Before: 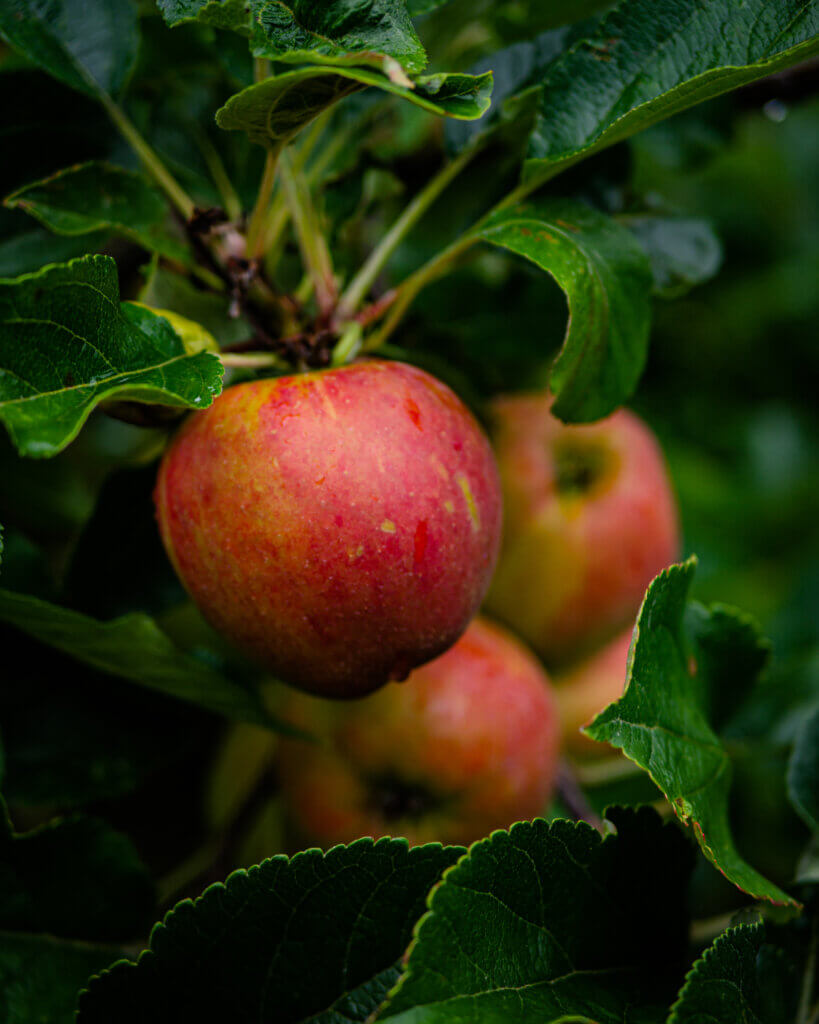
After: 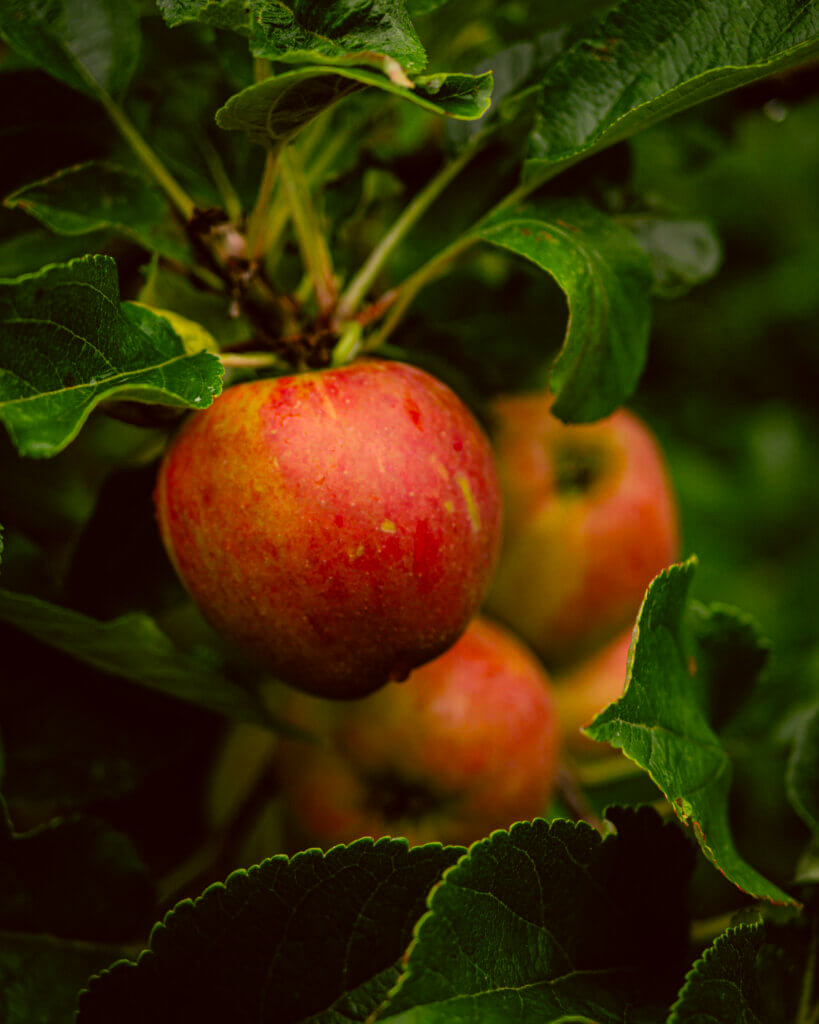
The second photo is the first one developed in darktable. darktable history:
color correction: highlights a* 8.47, highlights b* 14.98, shadows a* -0.395, shadows b* 26.22
